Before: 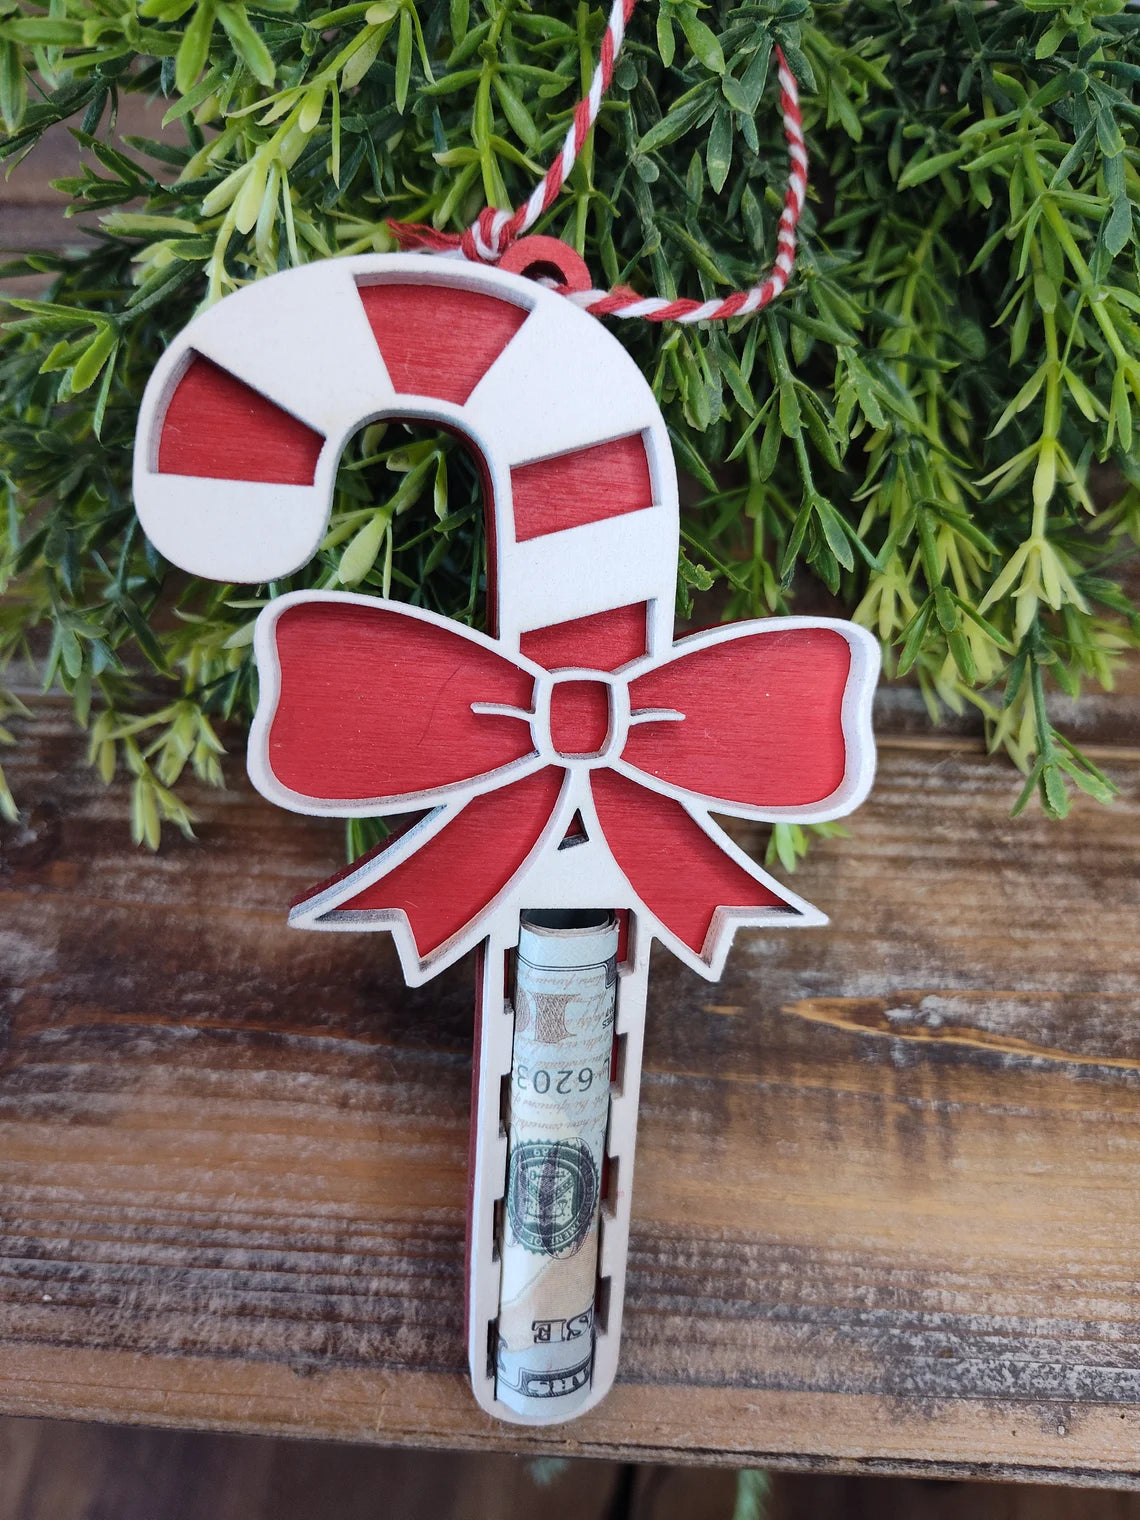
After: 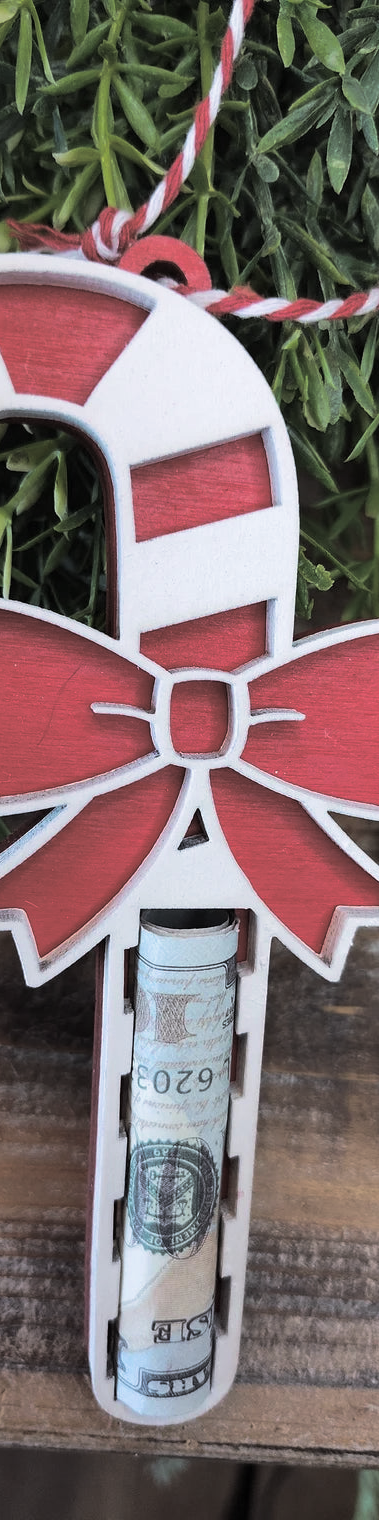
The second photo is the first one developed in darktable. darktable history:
split-toning: shadows › hue 36°, shadows › saturation 0.05, highlights › hue 10.8°, highlights › saturation 0.15, compress 40%
crop: left 33.36%, right 33.36%
